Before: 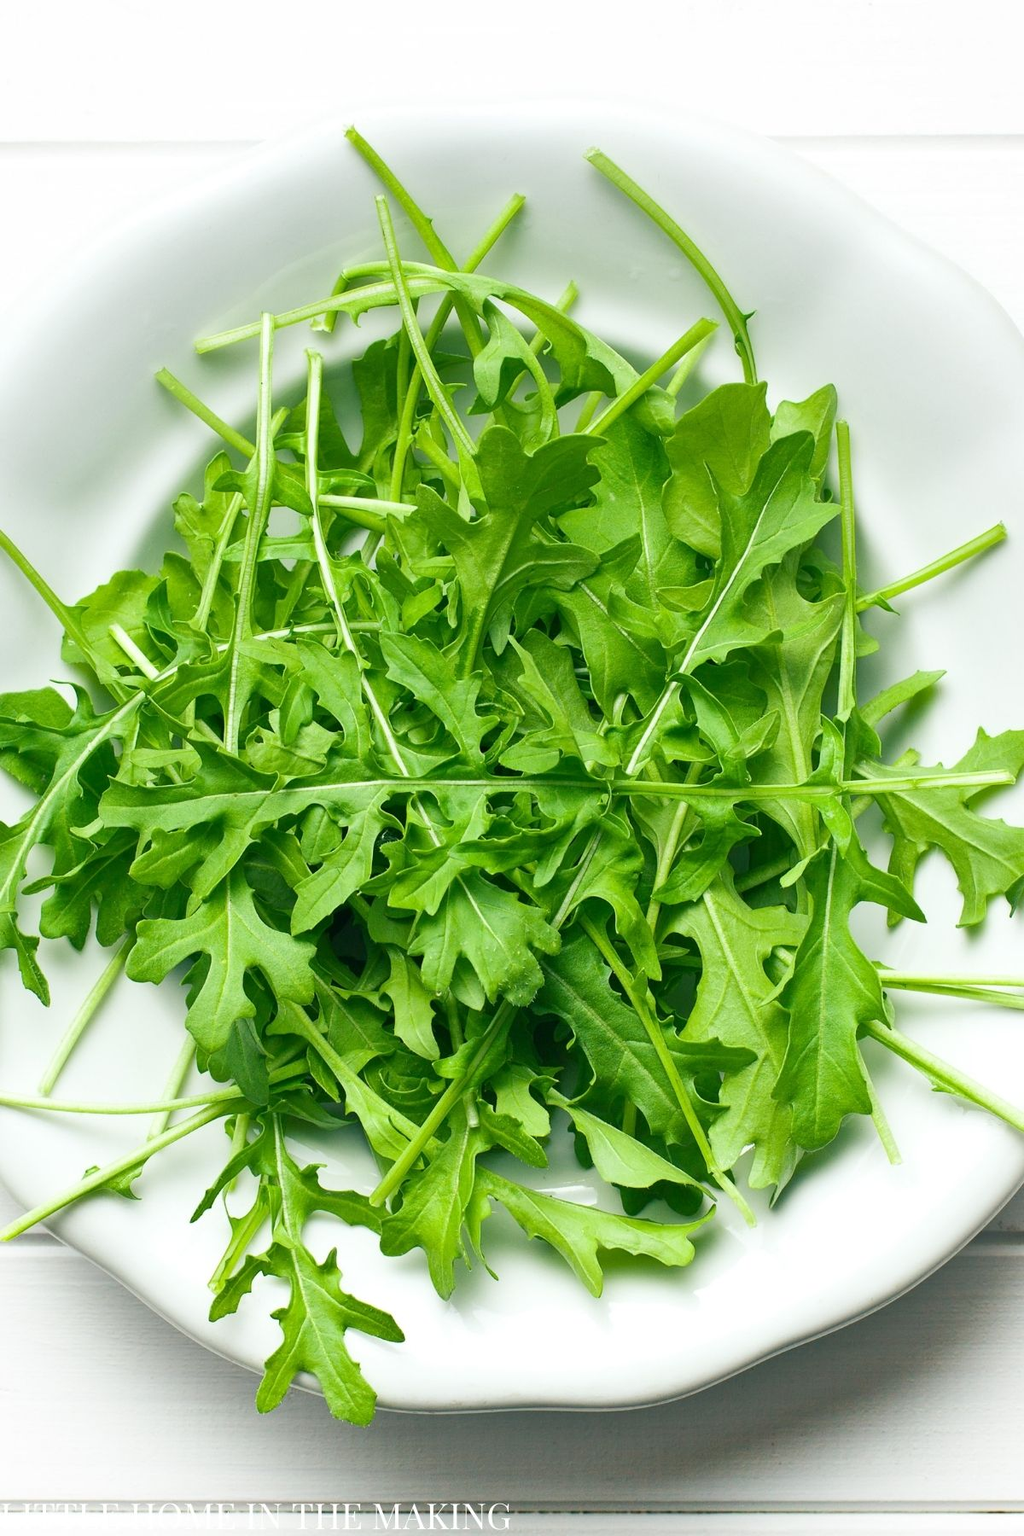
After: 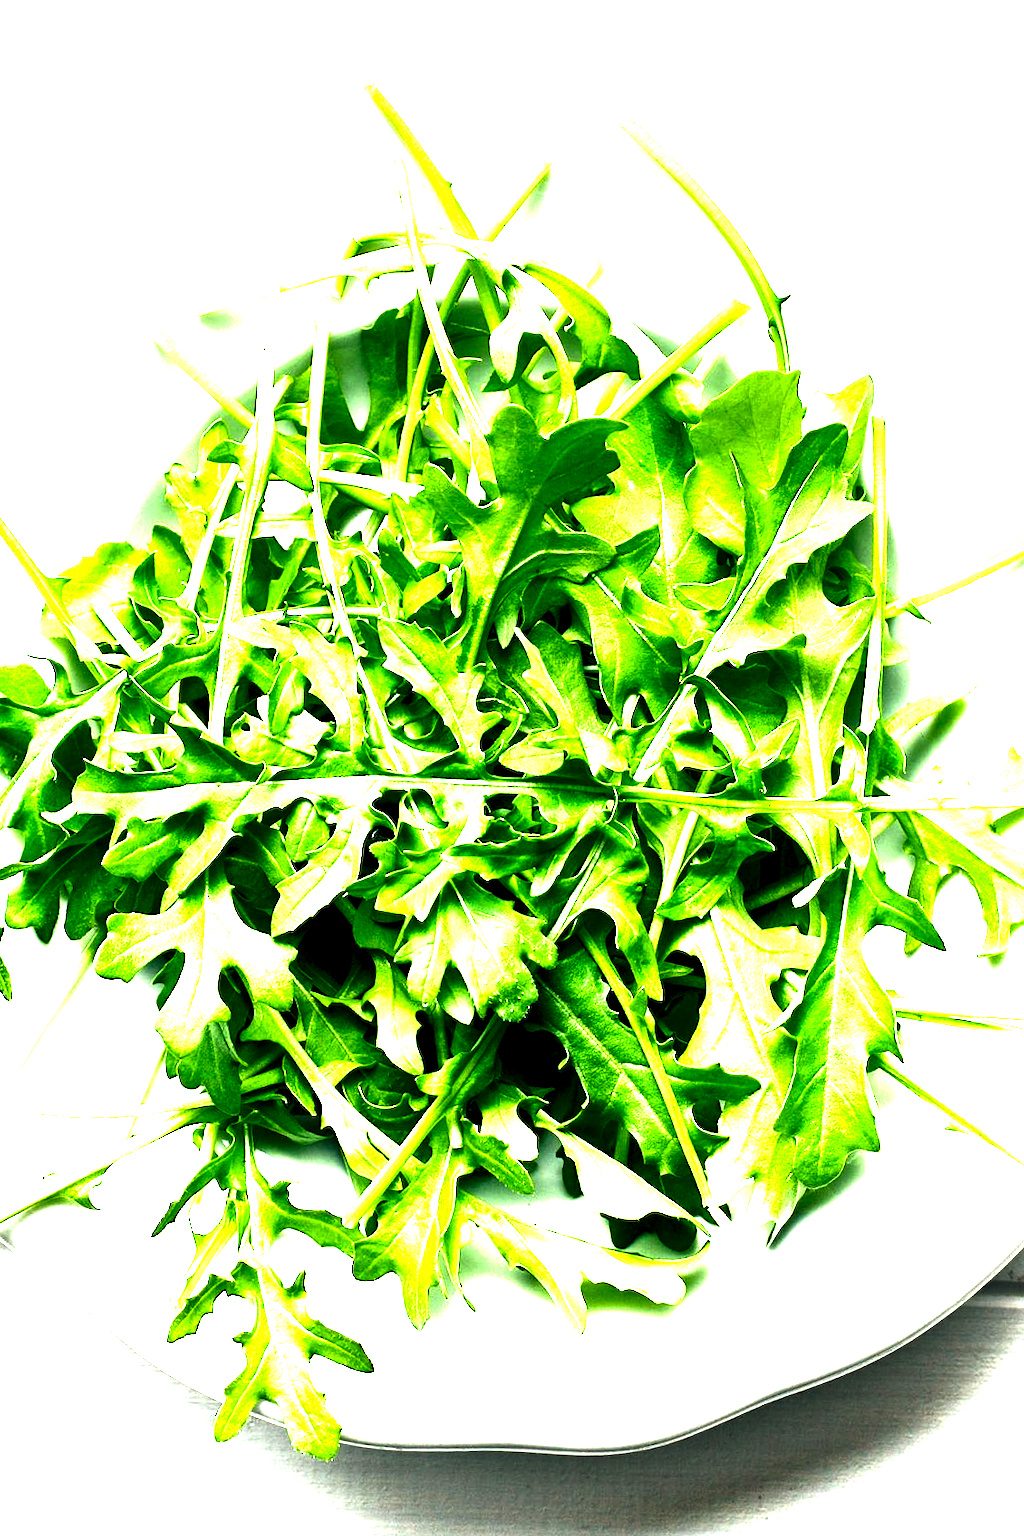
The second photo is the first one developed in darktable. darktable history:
exposure: black level correction 0.001, exposure 1.822 EV, compensate exposure bias true, compensate highlight preservation false
crop and rotate: angle -2.38°
contrast brightness saturation: contrast 0.09, brightness -0.59, saturation 0.17
levels: levels [0.116, 0.574, 1]
